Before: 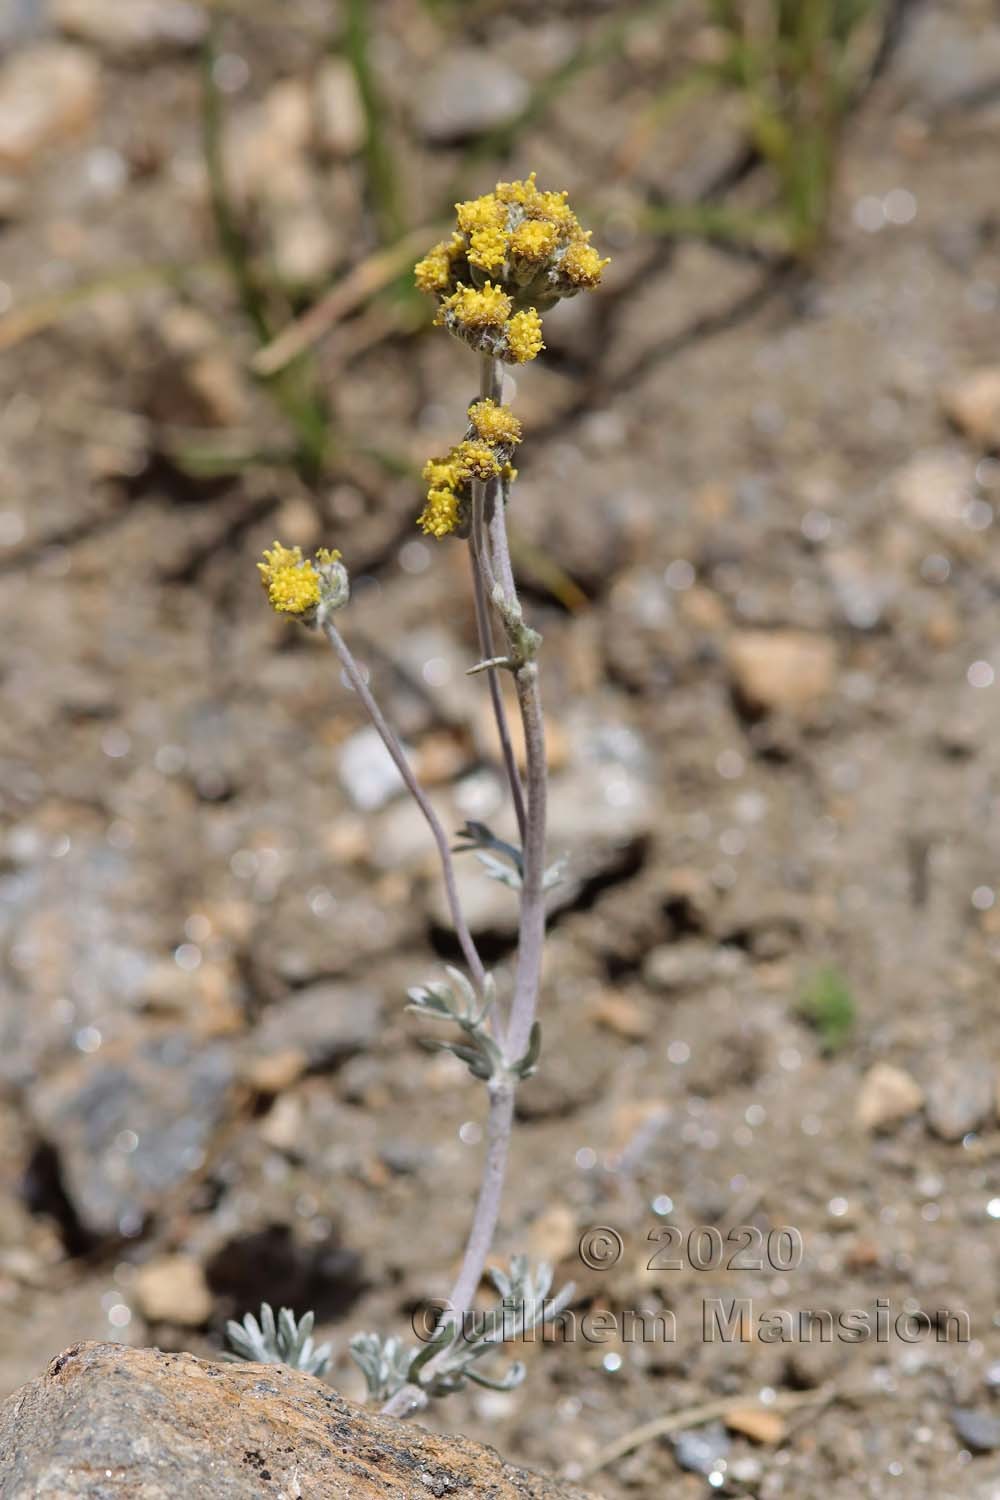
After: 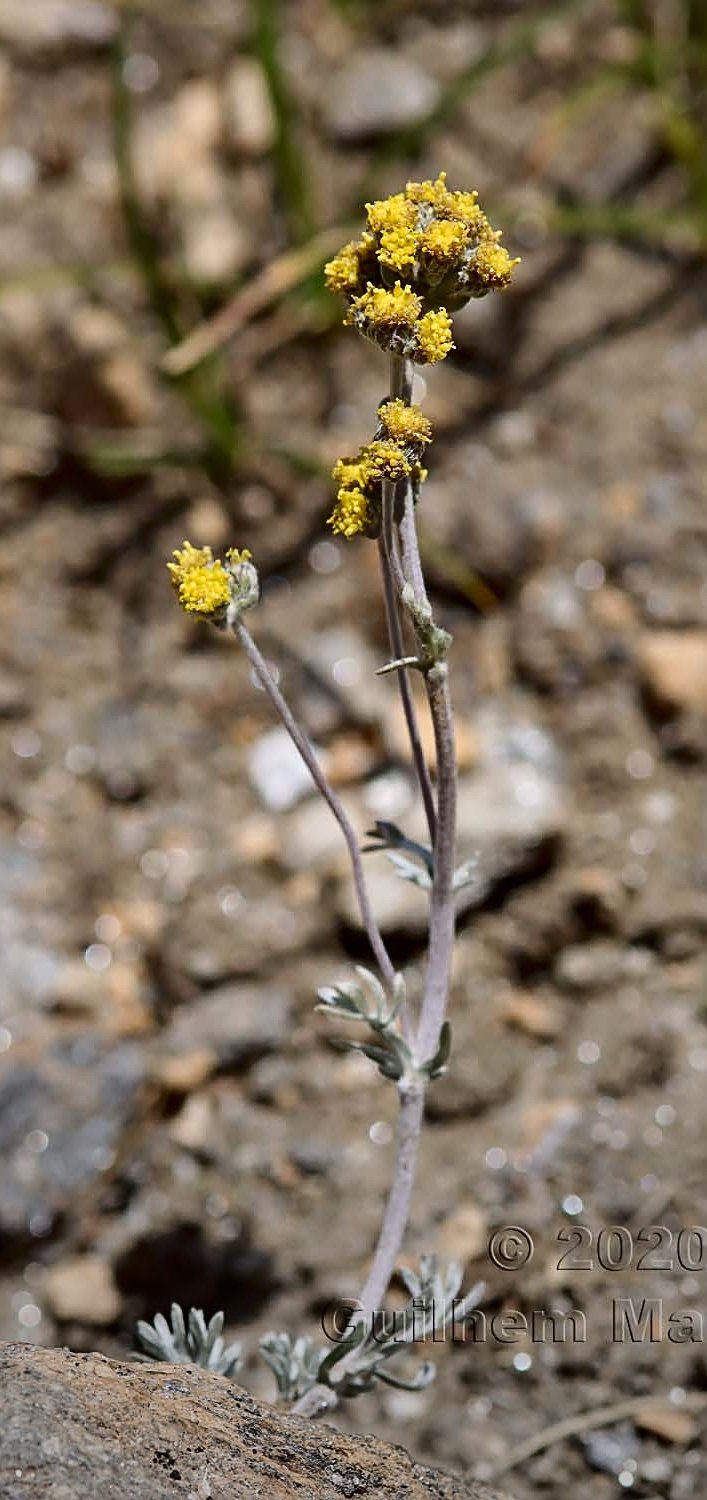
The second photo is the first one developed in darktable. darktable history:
sharpen: on, module defaults
contrast brightness saturation: contrast 0.2, brightness -0.11, saturation 0.1
vignetting: fall-off start 72.14%, fall-off radius 108.07%, brightness -0.713, saturation -0.488, center (-0.054, -0.359), width/height ratio 0.729
crop and rotate: left 9.061%, right 20.142%
